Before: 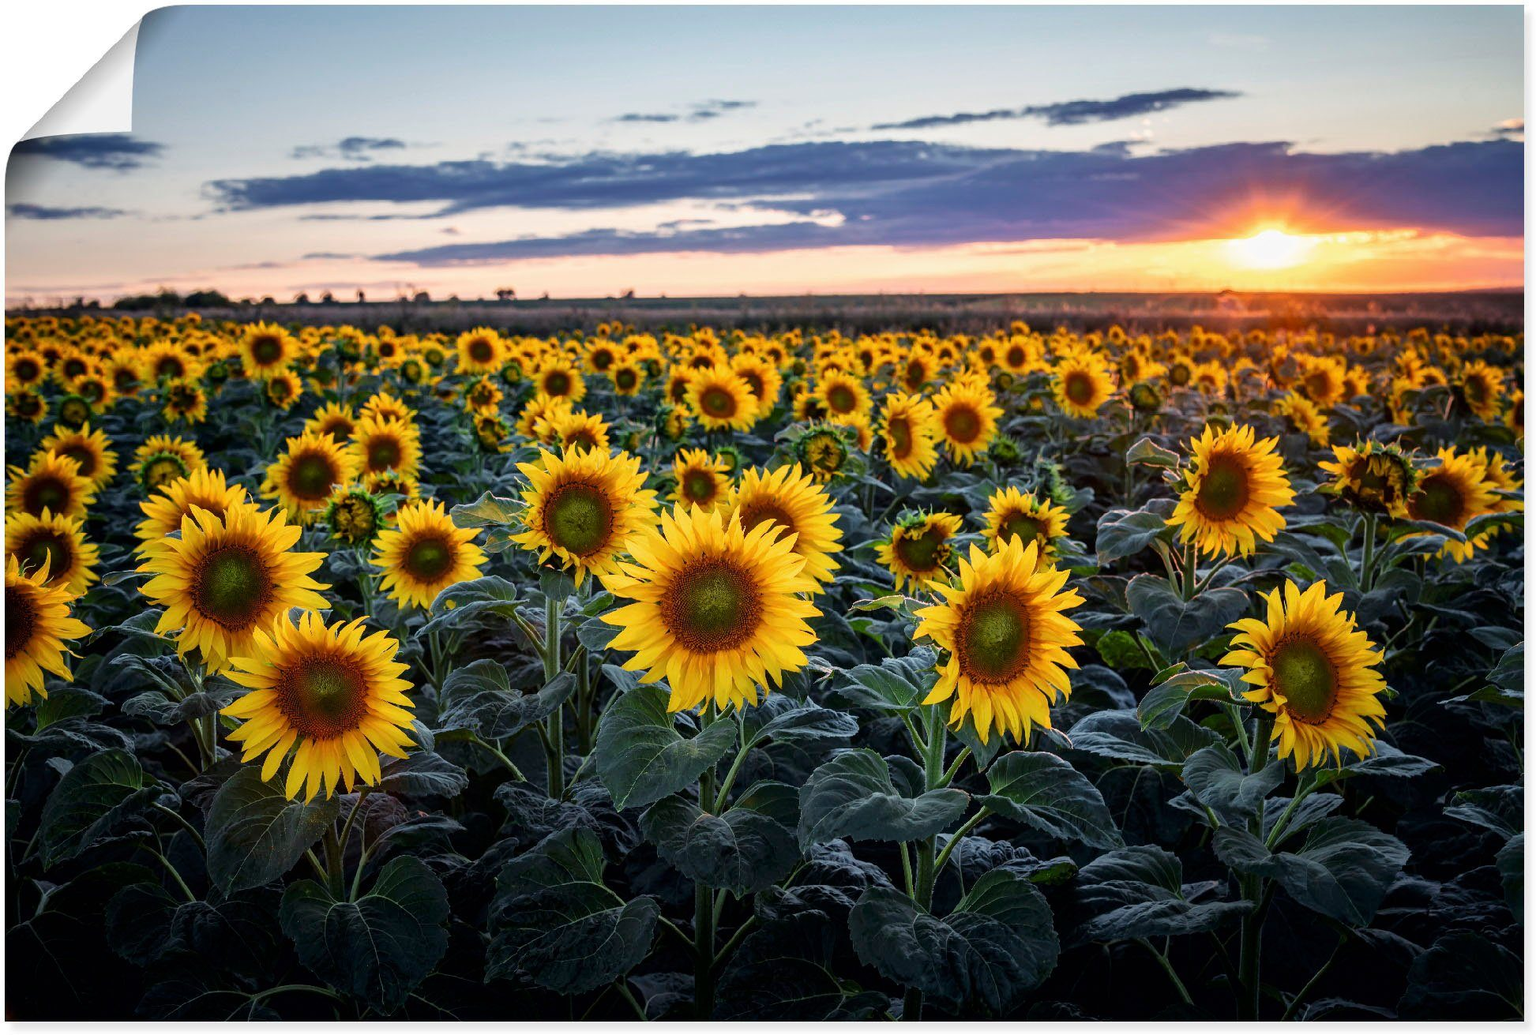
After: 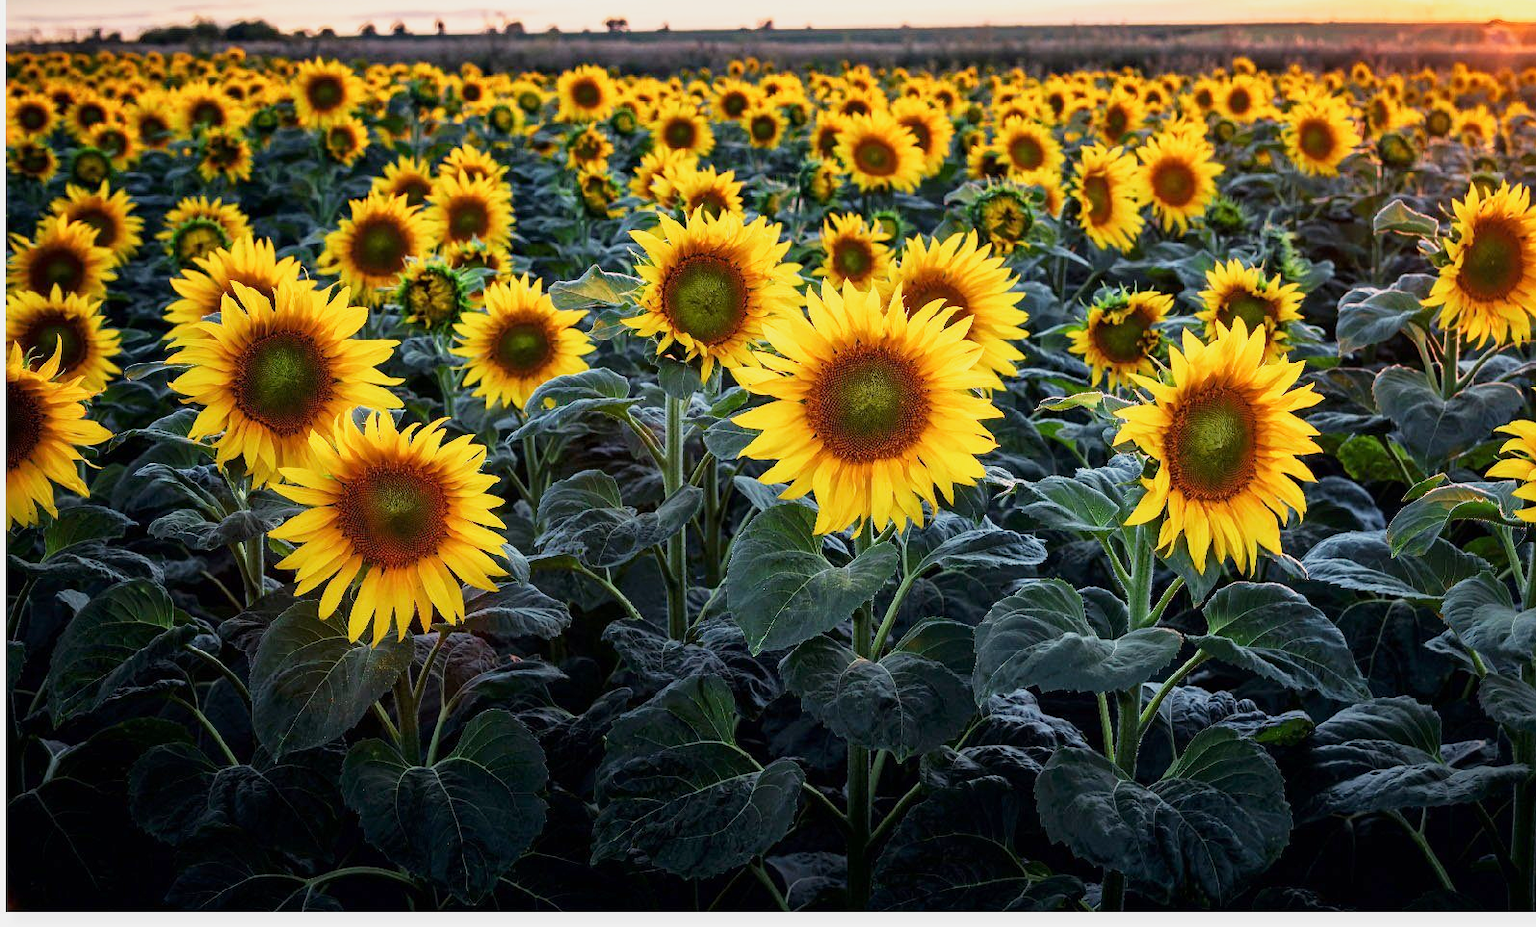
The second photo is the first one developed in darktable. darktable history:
base curve: curves: ch0 [(0, 0) (0.088, 0.125) (0.176, 0.251) (0.354, 0.501) (0.613, 0.749) (1, 0.877)], preserve colors none
crop: top 26.531%, right 17.959%
